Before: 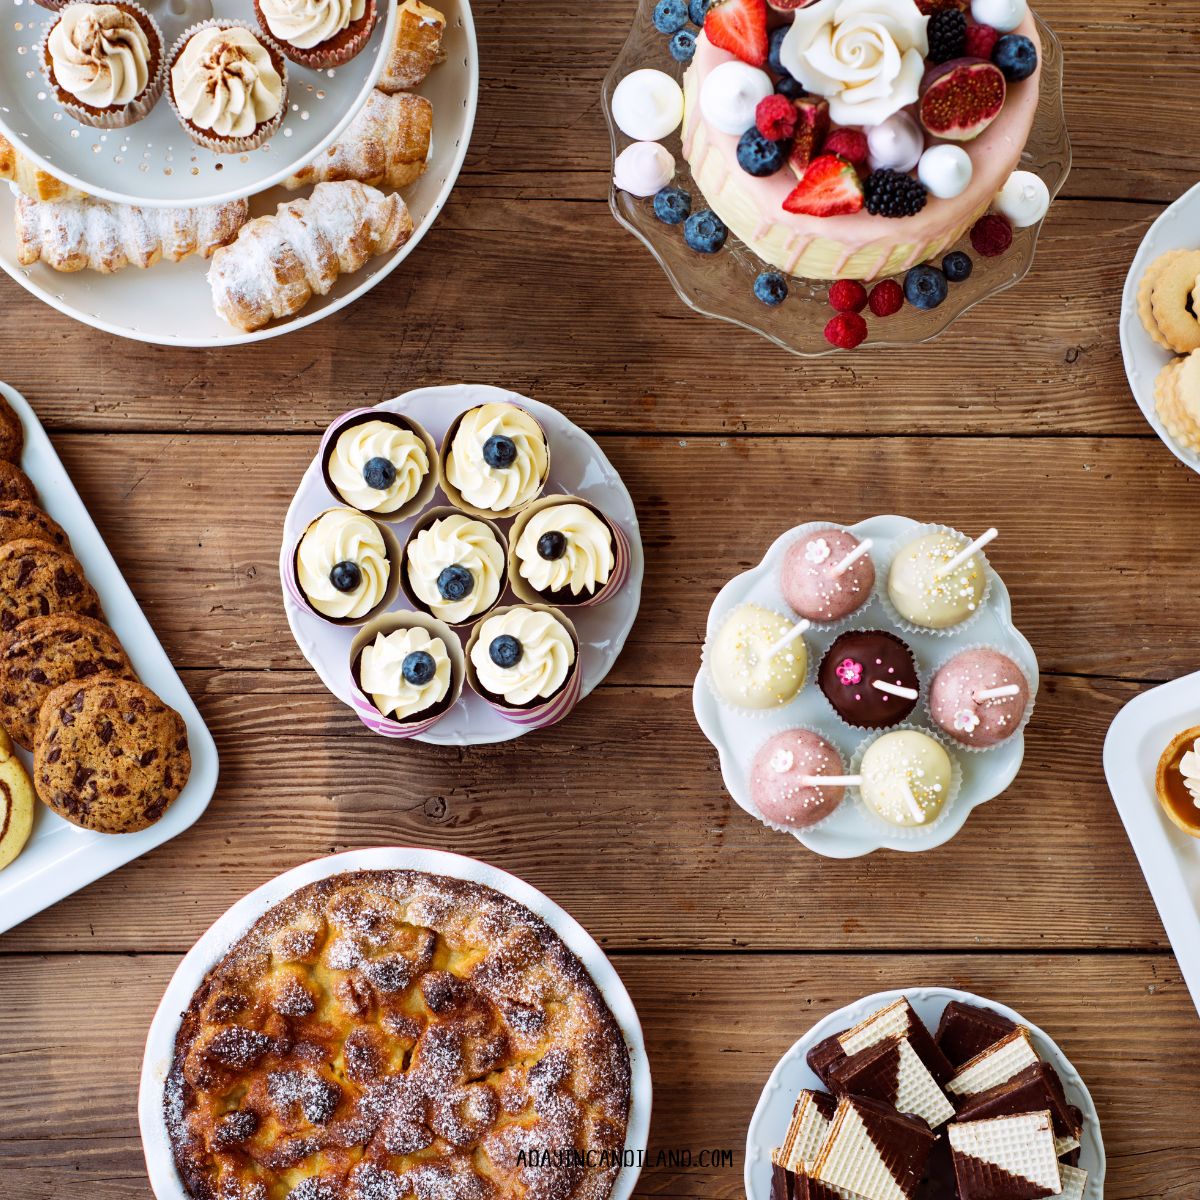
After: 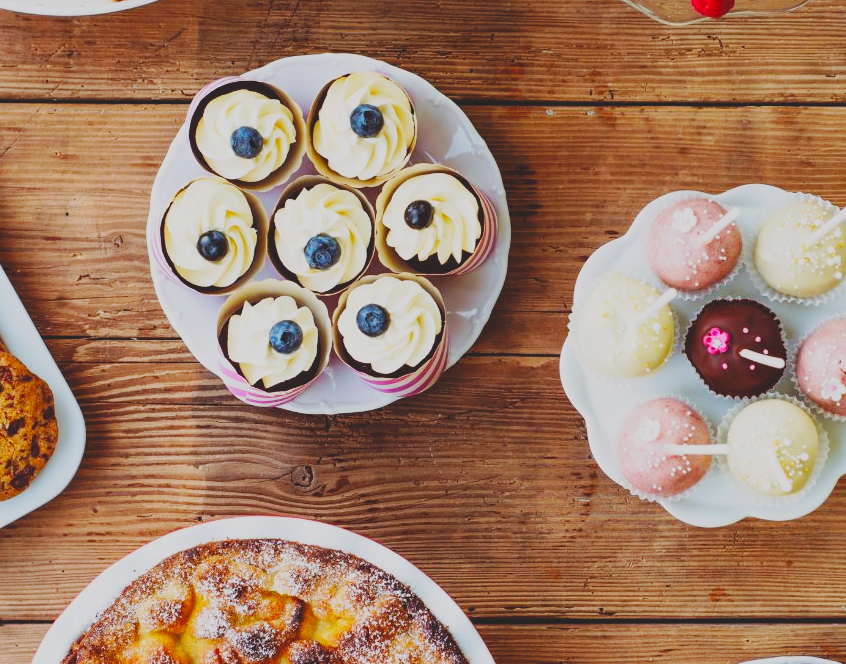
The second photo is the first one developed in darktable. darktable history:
base curve: curves: ch0 [(0, 0) (0.032, 0.025) (0.121, 0.166) (0.206, 0.329) (0.605, 0.79) (1, 1)], preserve colors none
crop: left 11.123%, top 27.61%, right 18.3%, bottom 17.034%
contrast brightness saturation: contrast -0.28
